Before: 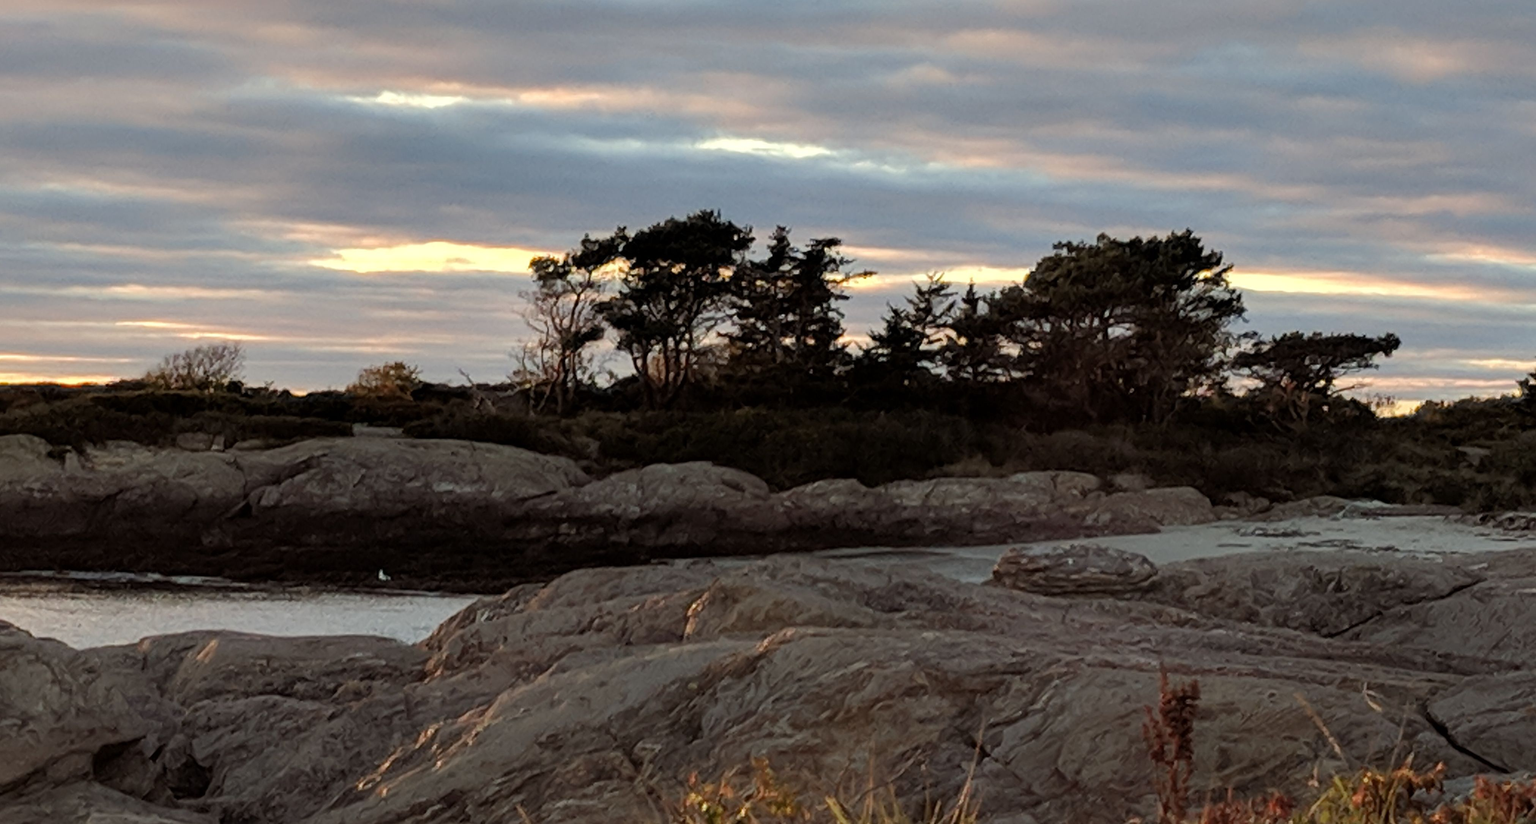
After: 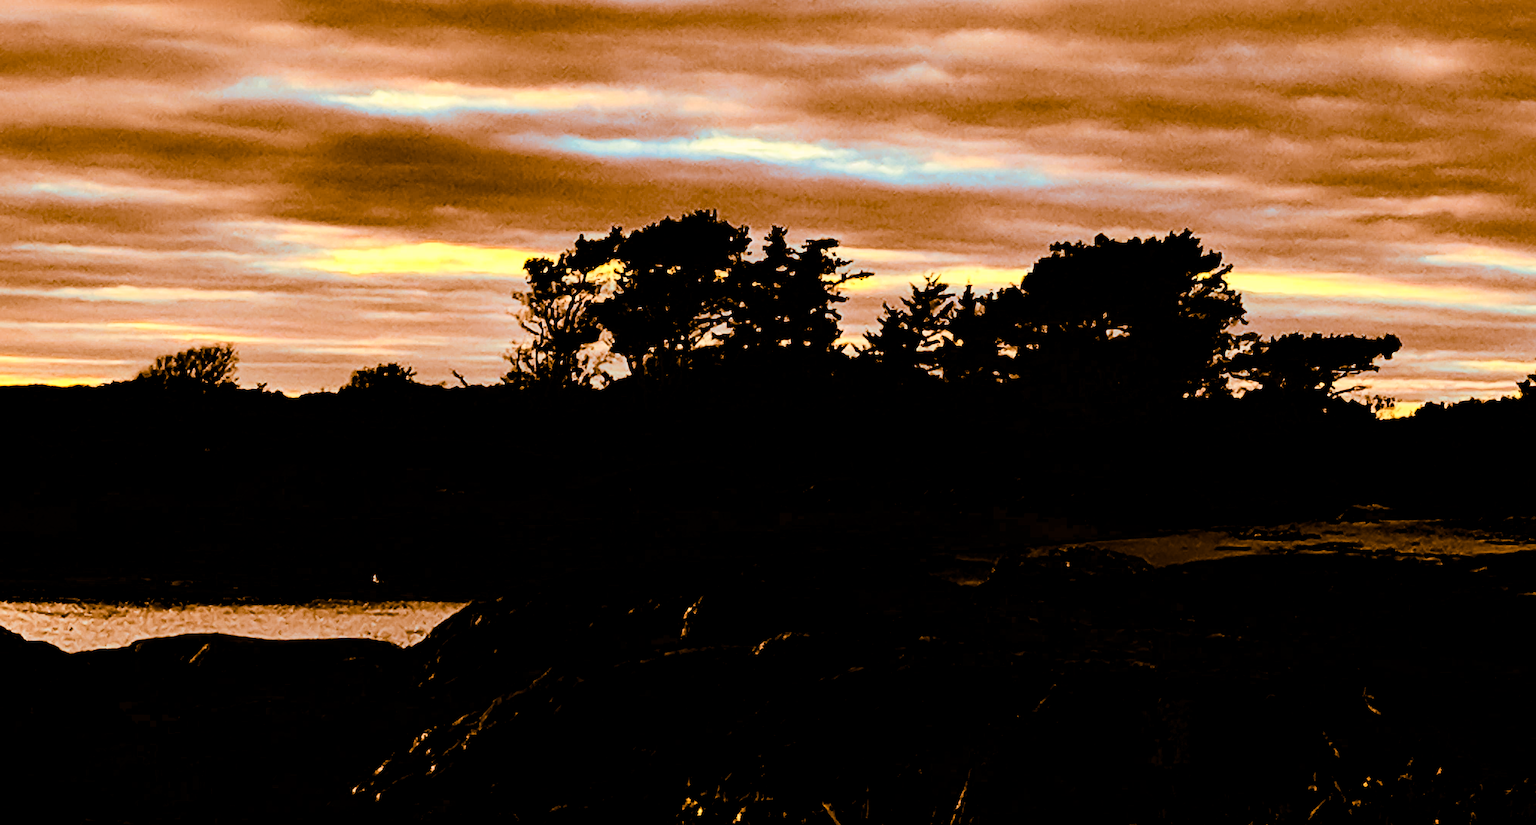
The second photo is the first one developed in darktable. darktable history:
contrast brightness saturation: contrast 0.77, brightness -1, saturation 1
sharpen: on, module defaults
crop and rotate: left 0.614%, top 0.179%, bottom 0.309%
split-toning: shadows › hue 26°, shadows › saturation 0.92, highlights › hue 40°, highlights › saturation 0.92, balance -63, compress 0%
